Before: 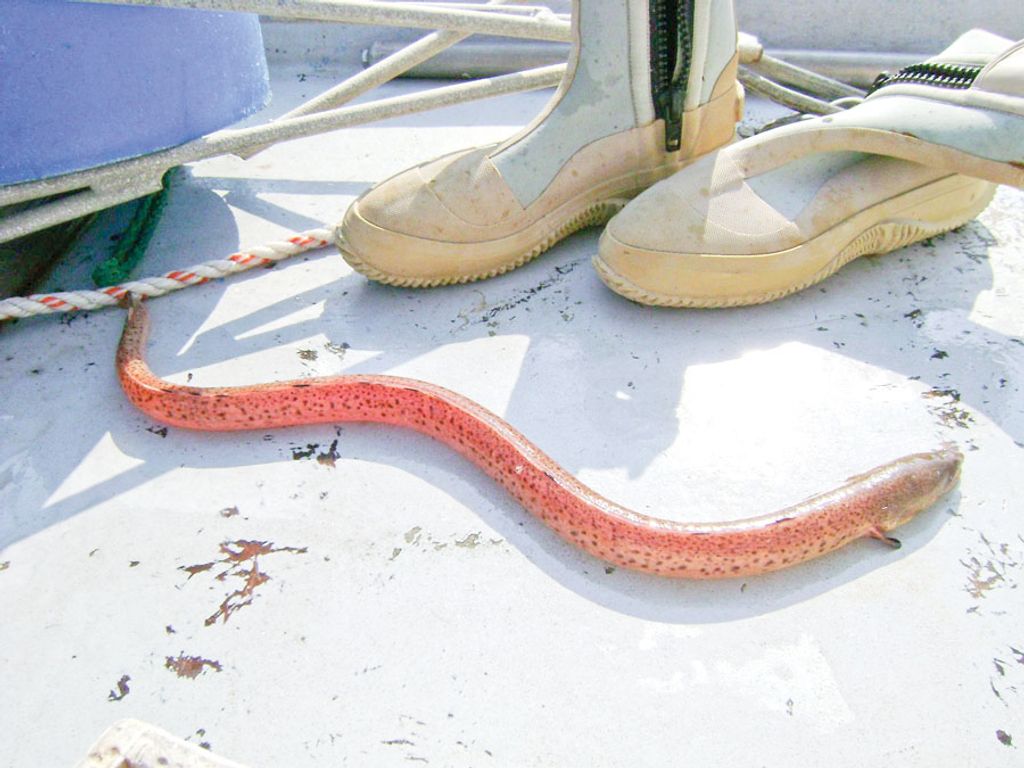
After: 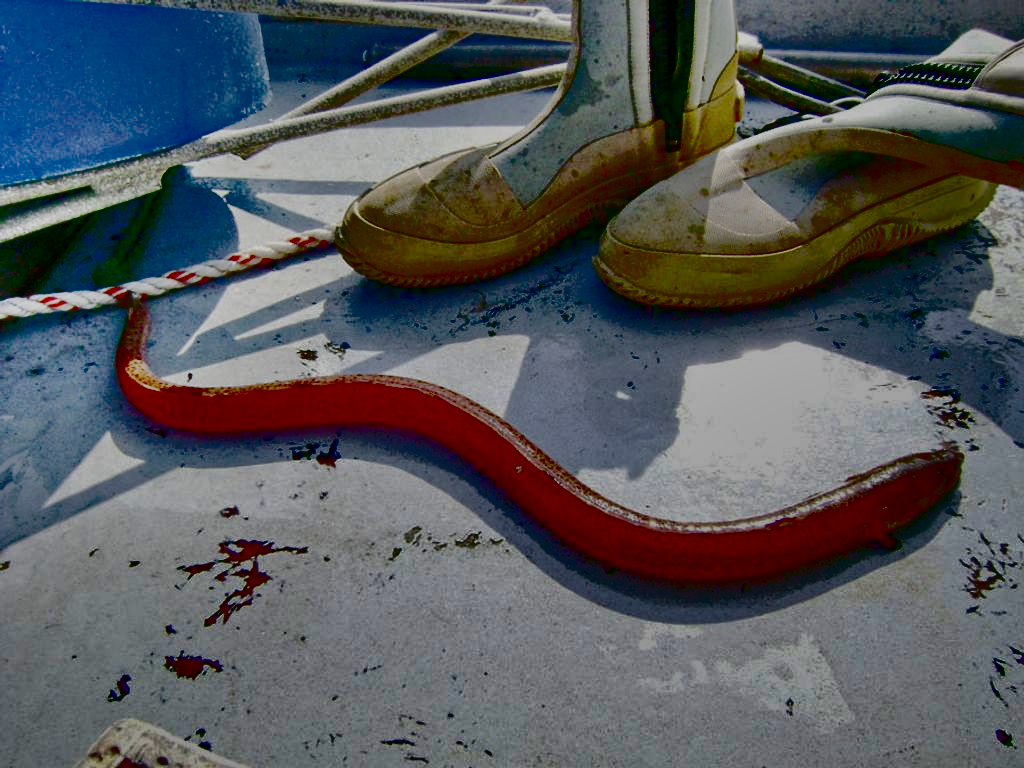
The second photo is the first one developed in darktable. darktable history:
shadows and highlights: radius 123.98, shadows 100, white point adjustment -3, highlights -100, highlights color adjustment 89.84%, soften with gaussian
base curve: curves: ch0 [(0, 0) (0, 0.001) (0.001, 0.001) (0.004, 0.002) (0.007, 0.004) (0.015, 0.013) (0.033, 0.045) (0.052, 0.096) (0.075, 0.17) (0.099, 0.241) (0.163, 0.42) (0.219, 0.55) (0.259, 0.616) (0.327, 0.722) (0.365, 0.765) (0.522, 0.873) (0.547, 0.881) (0.689, 0.919) (0.826, 0.952) (1, 1)], preserve colors none
